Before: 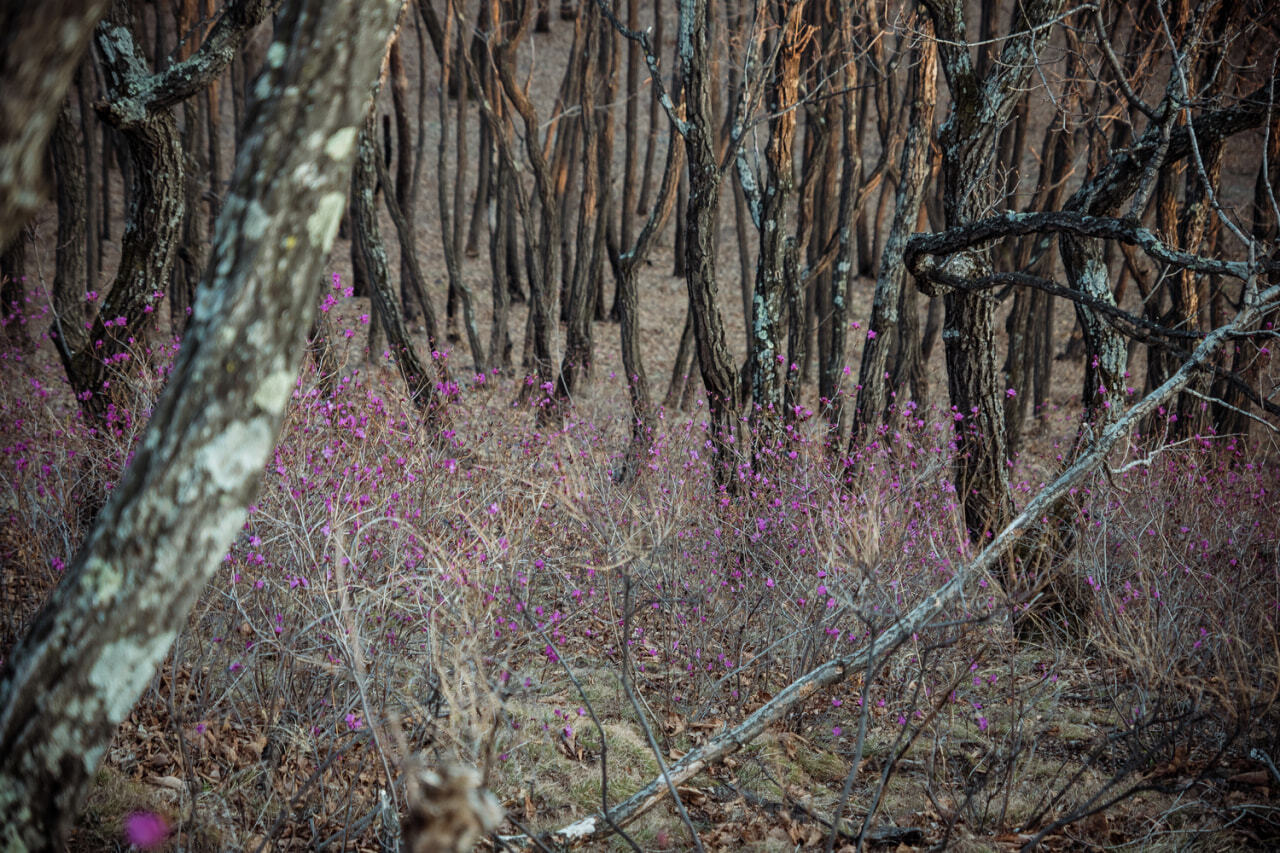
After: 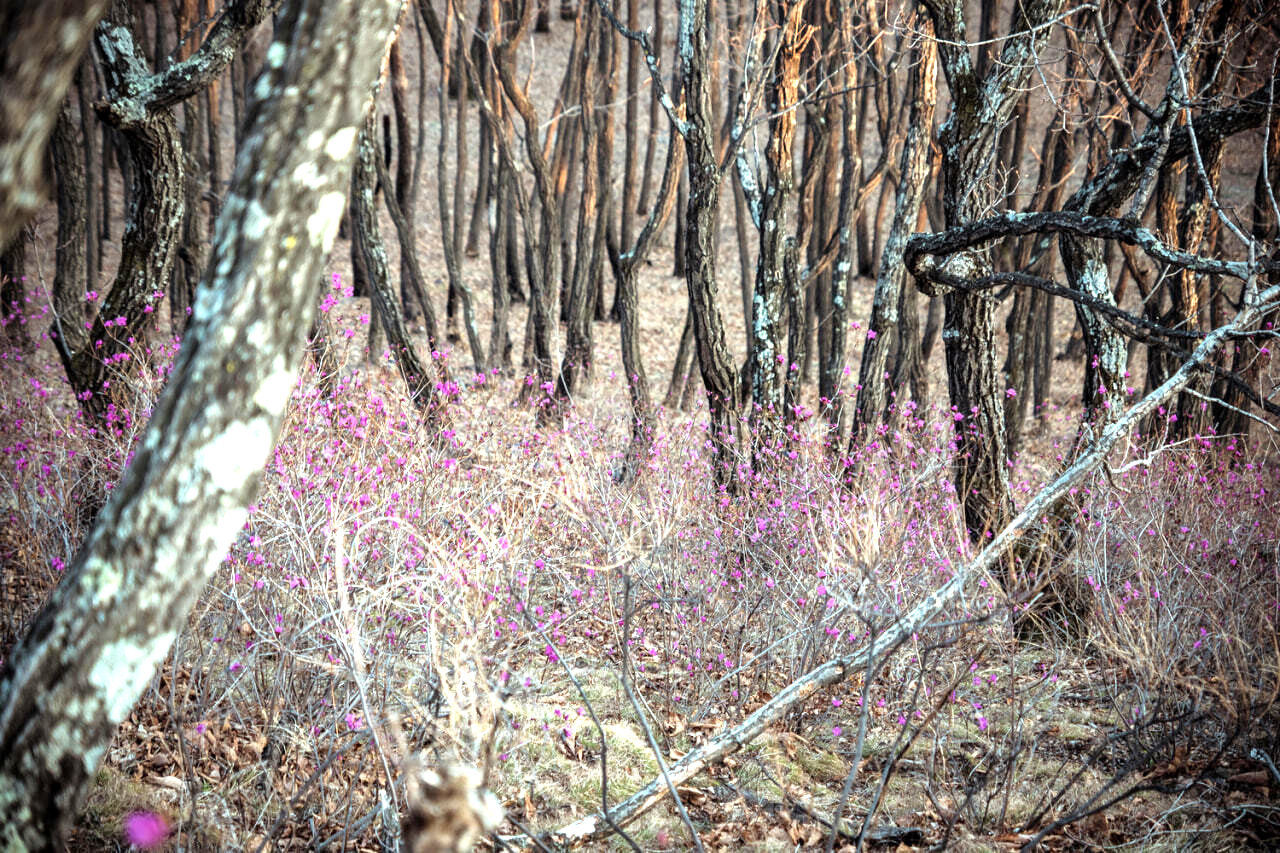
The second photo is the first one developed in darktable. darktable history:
exposure: black level correction 0.001, exposure 1.118 EV, compensate highlight preservation false
tone equalizer: -8 EV -0.399 EV, -7 EV -0.406 EV, -6 EV -0.363 EV, -5 EV -0.186 EV, -3 EV 0.227 EV, -2 EV 0.351 EV, -1 EV 0.397 EV, +0 EV 0.418 EV
